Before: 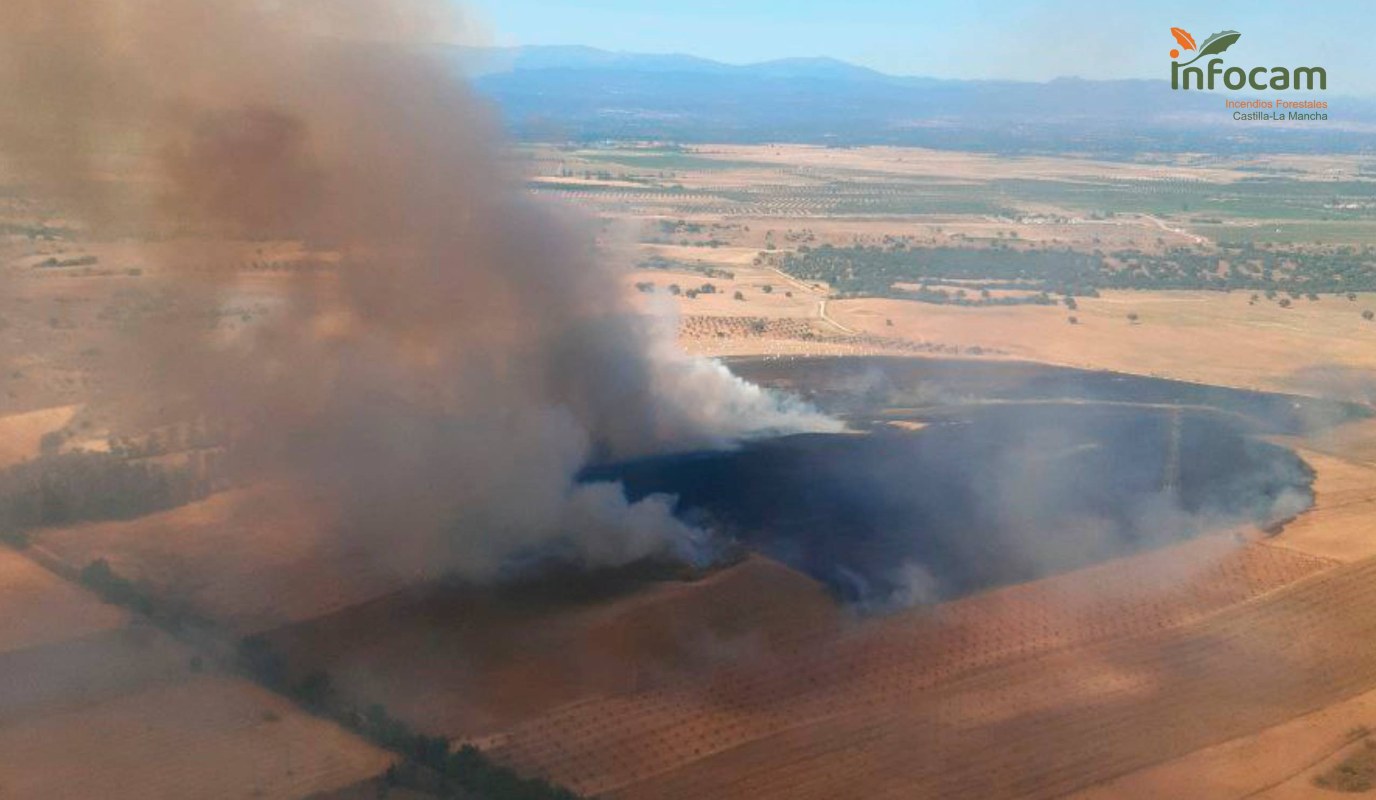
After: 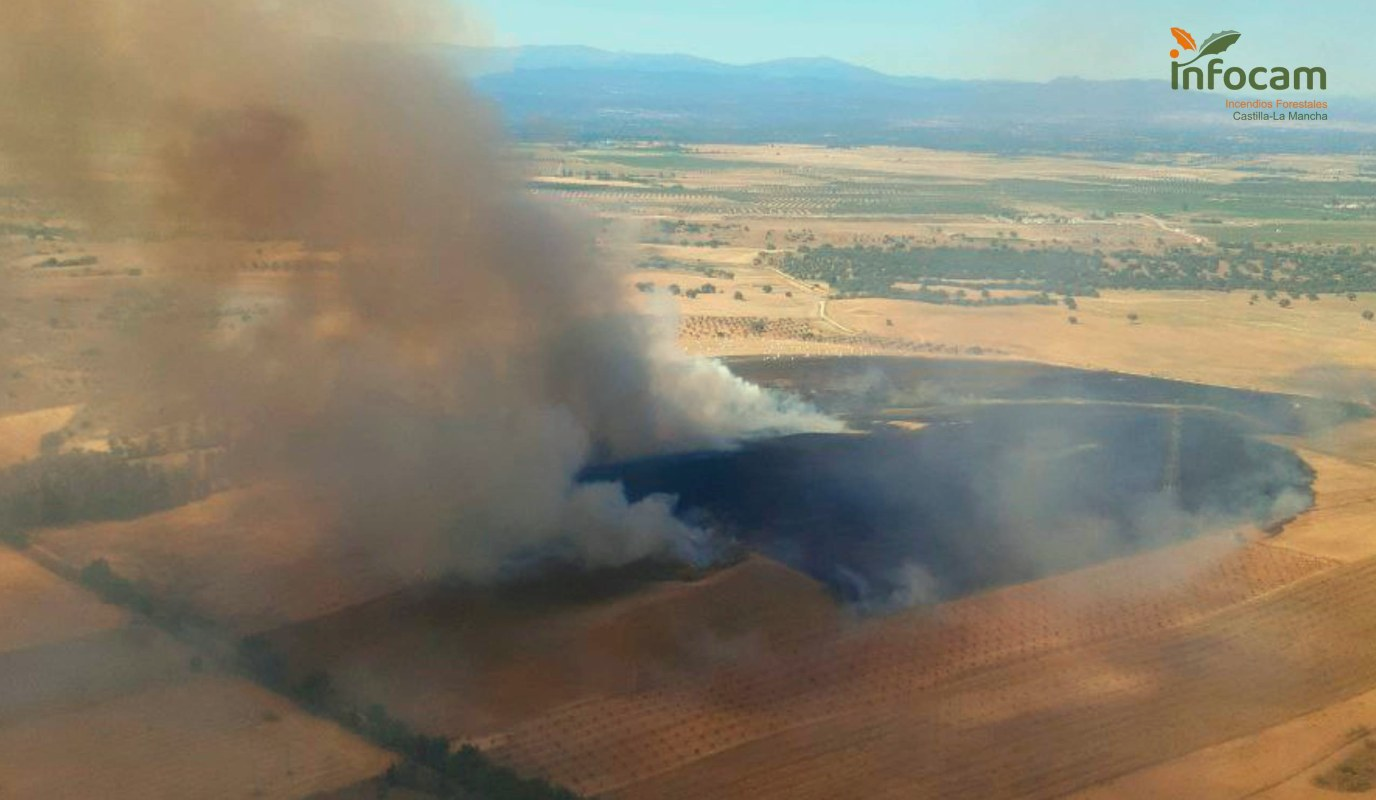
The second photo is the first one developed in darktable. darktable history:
color correction: highlights a* -5.71, highlights b* 11.27
